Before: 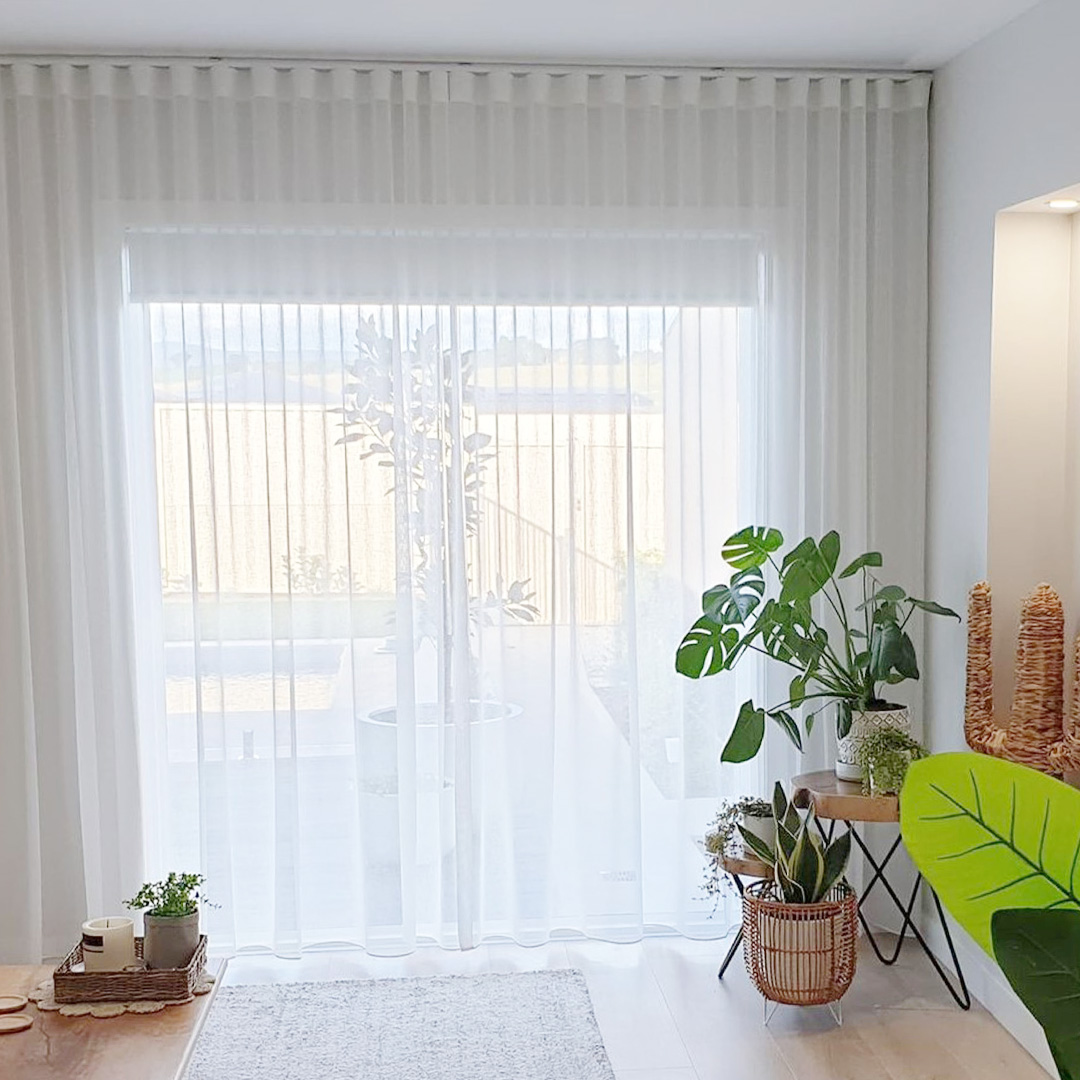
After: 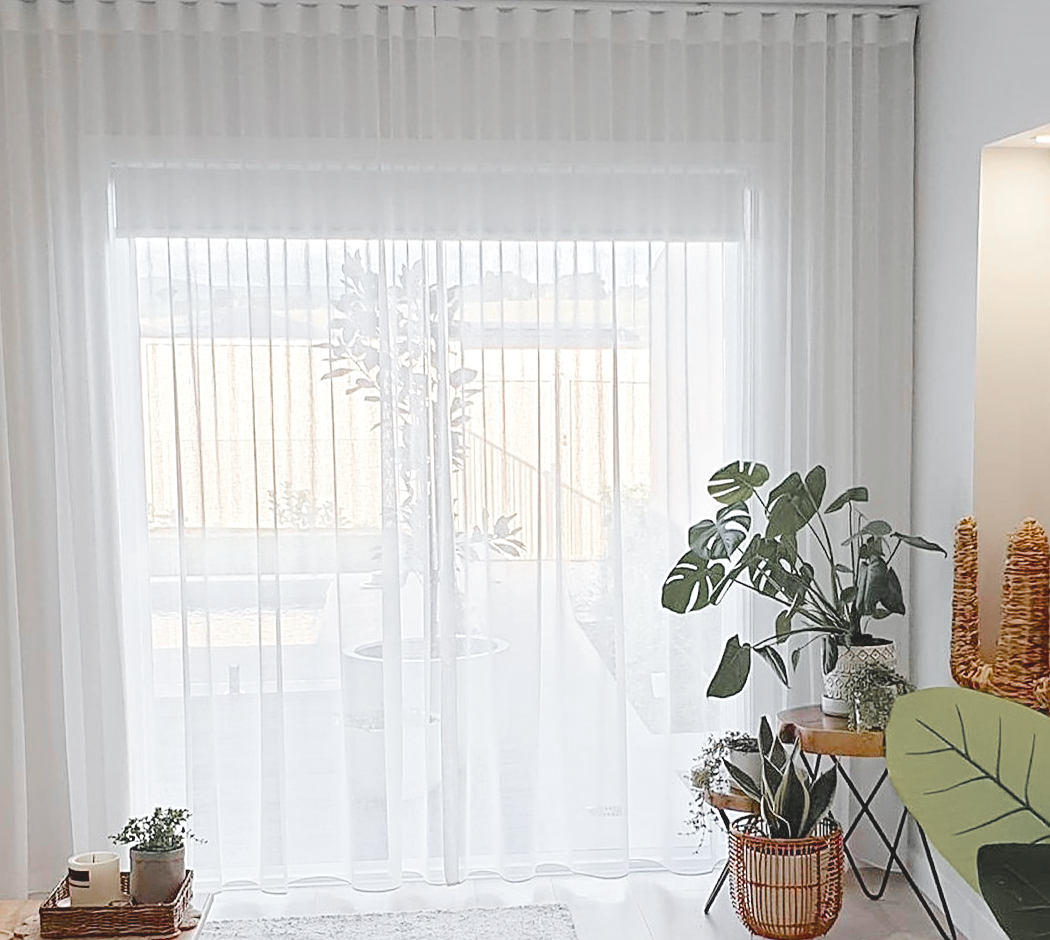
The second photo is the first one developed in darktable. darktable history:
sharpen: on, module defaults
contrast brightness saturation: contrast -0.169, brightness 0.041, saturation -0.117
color zones: curves: ch1 [(0, 0.638) (0.193, 0.442) (0.286, 0.15) (0.429, 0.14) (0.571, 0.142) (0.714, 0.154) (0.857, 0.175) (1, 0.638)]
color balance rgb: perceptual saturation grading › global saturation 30.763%, perceptual brilliance grading › highlights 17.982%, perceptual brilliance grading › mid-tones 31.654%, perceptual brilliance grading › shadows -30.899%, saturation formula JzAzBz (2021)
crop: left 1.335%, top 6.094%, right 1.392%, bottom 6.848%
